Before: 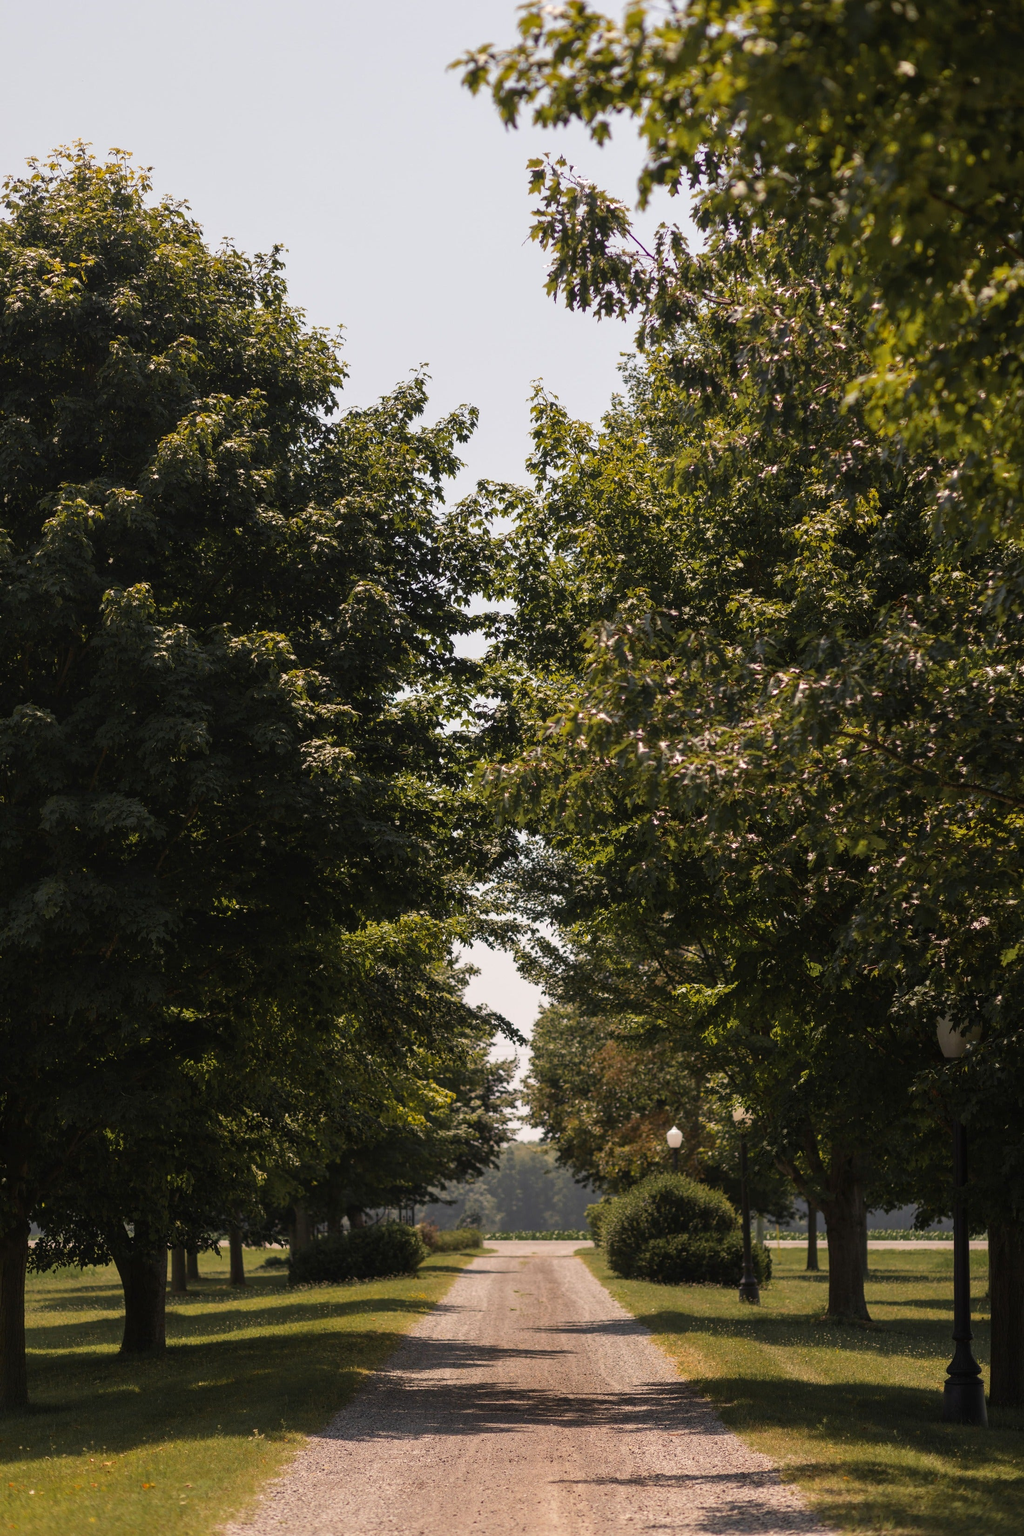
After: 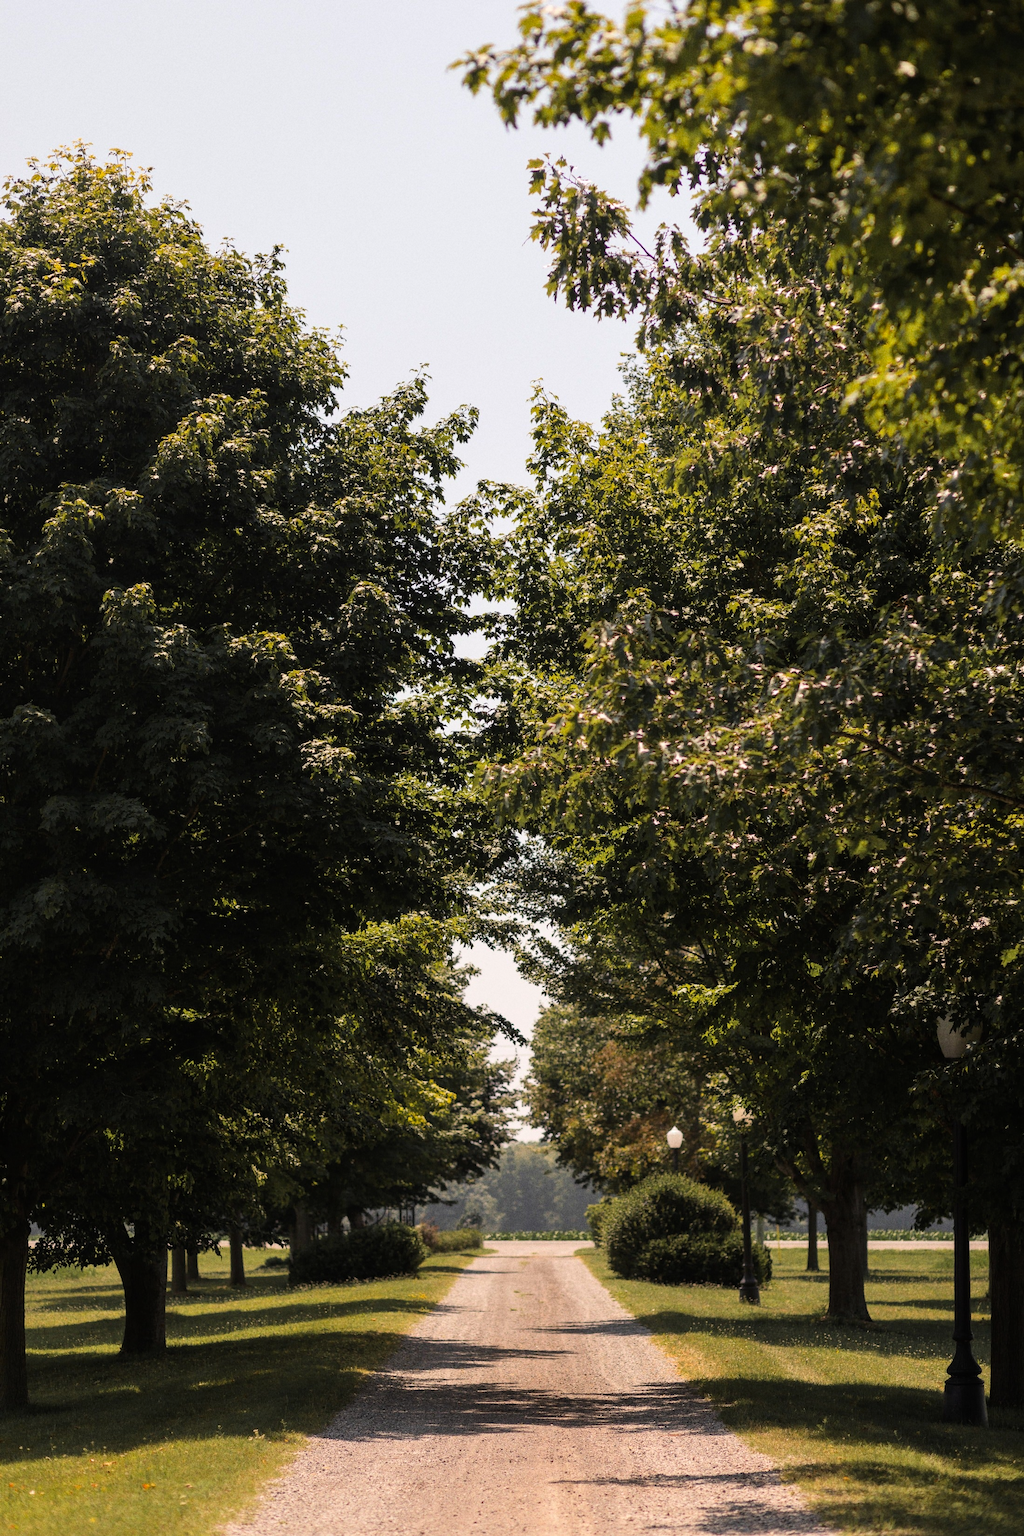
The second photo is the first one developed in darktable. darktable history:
tone curve: curves: ch0 [(0, 0) (0.004, 0.001) (0.133, 0.112) (0.325, 0.362) (0.832, 0.893) (1, 1)], color space Lab, linked channels, preserve colors none
grain: on, module defaults
